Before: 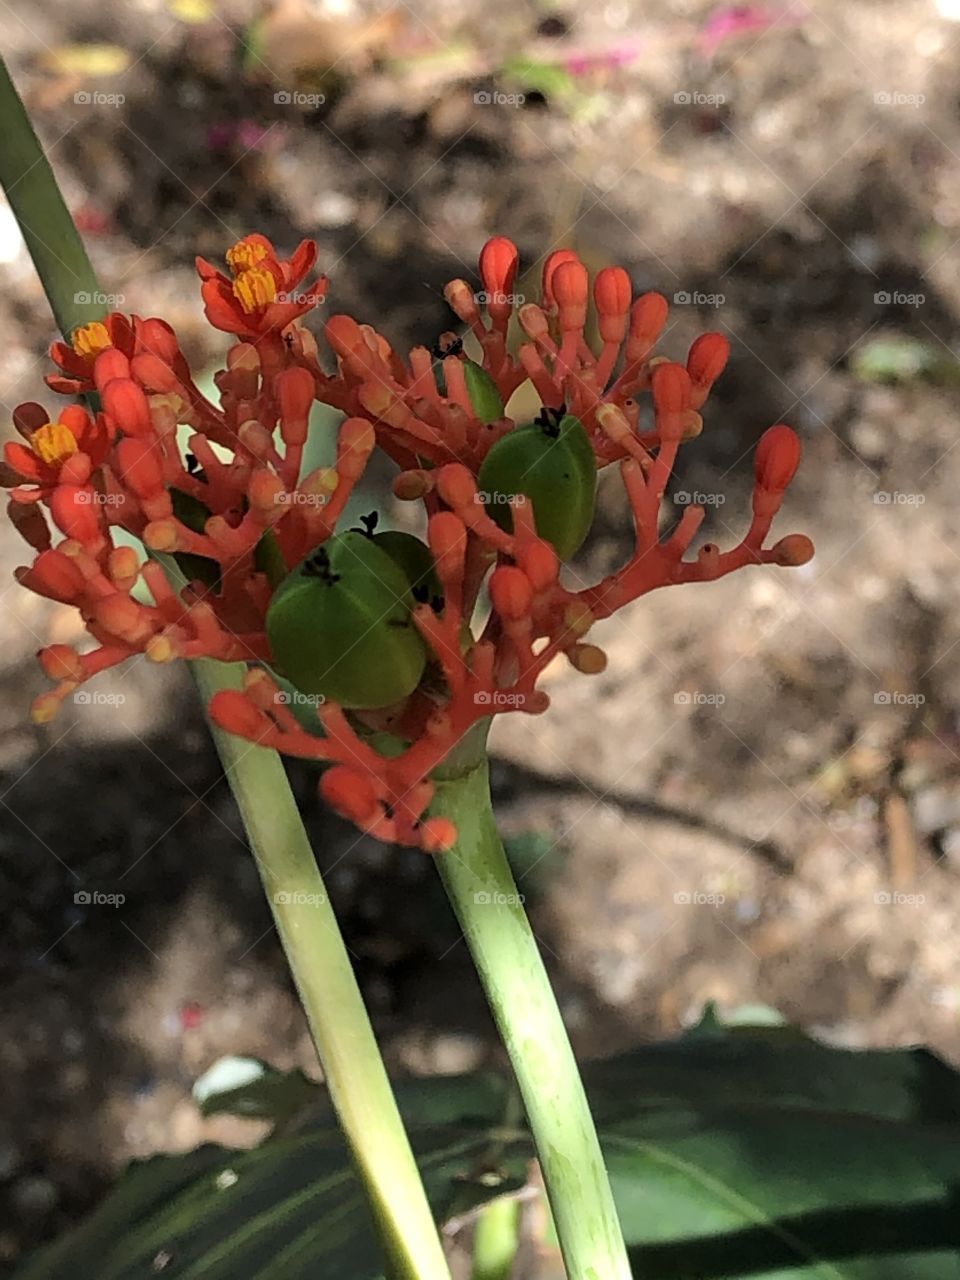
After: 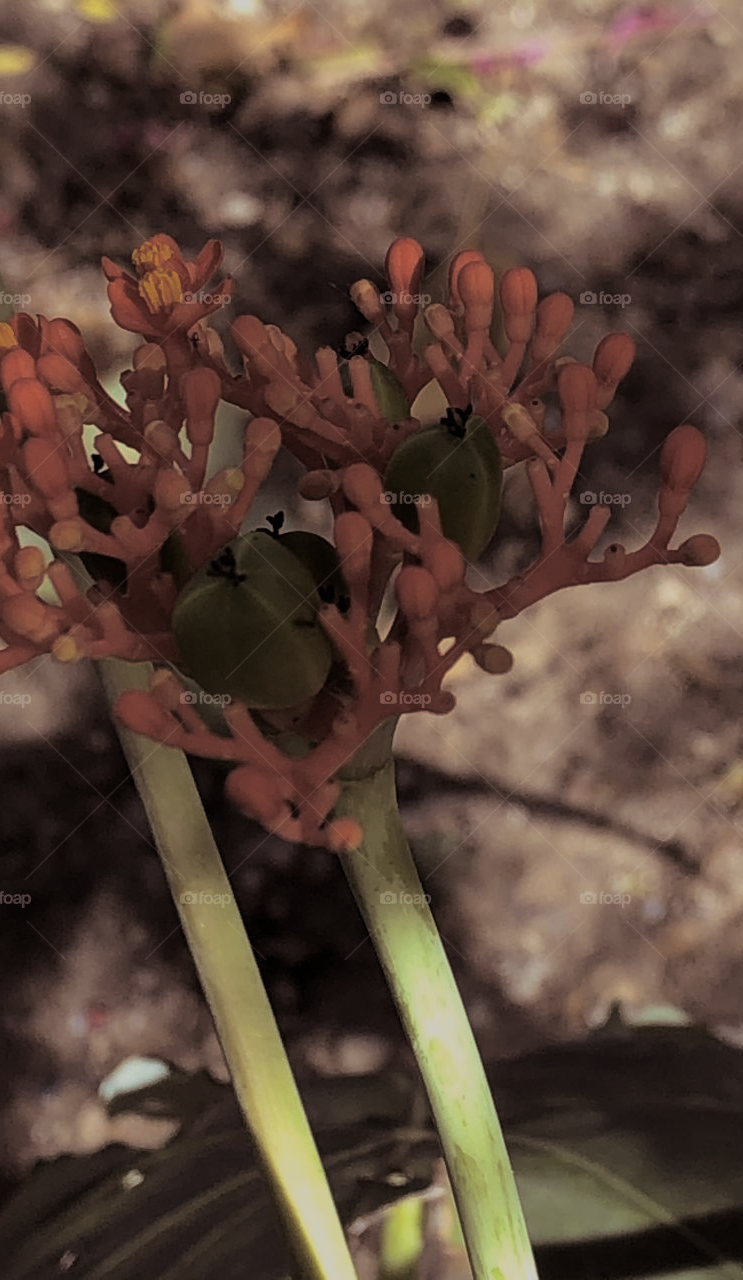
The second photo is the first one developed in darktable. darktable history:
split-toning: shadows › saturation 0.24, highlights › hue 54°, highlights › saturation 0.24
exposure: black level correction 0, exposure -0.721 EV, compensate highlight preservation false
crop: left 9.88%, right 12.664%
color contrast: green-magenta contrast 0.85, blue-yellow contrast 1.25, unbound 0
